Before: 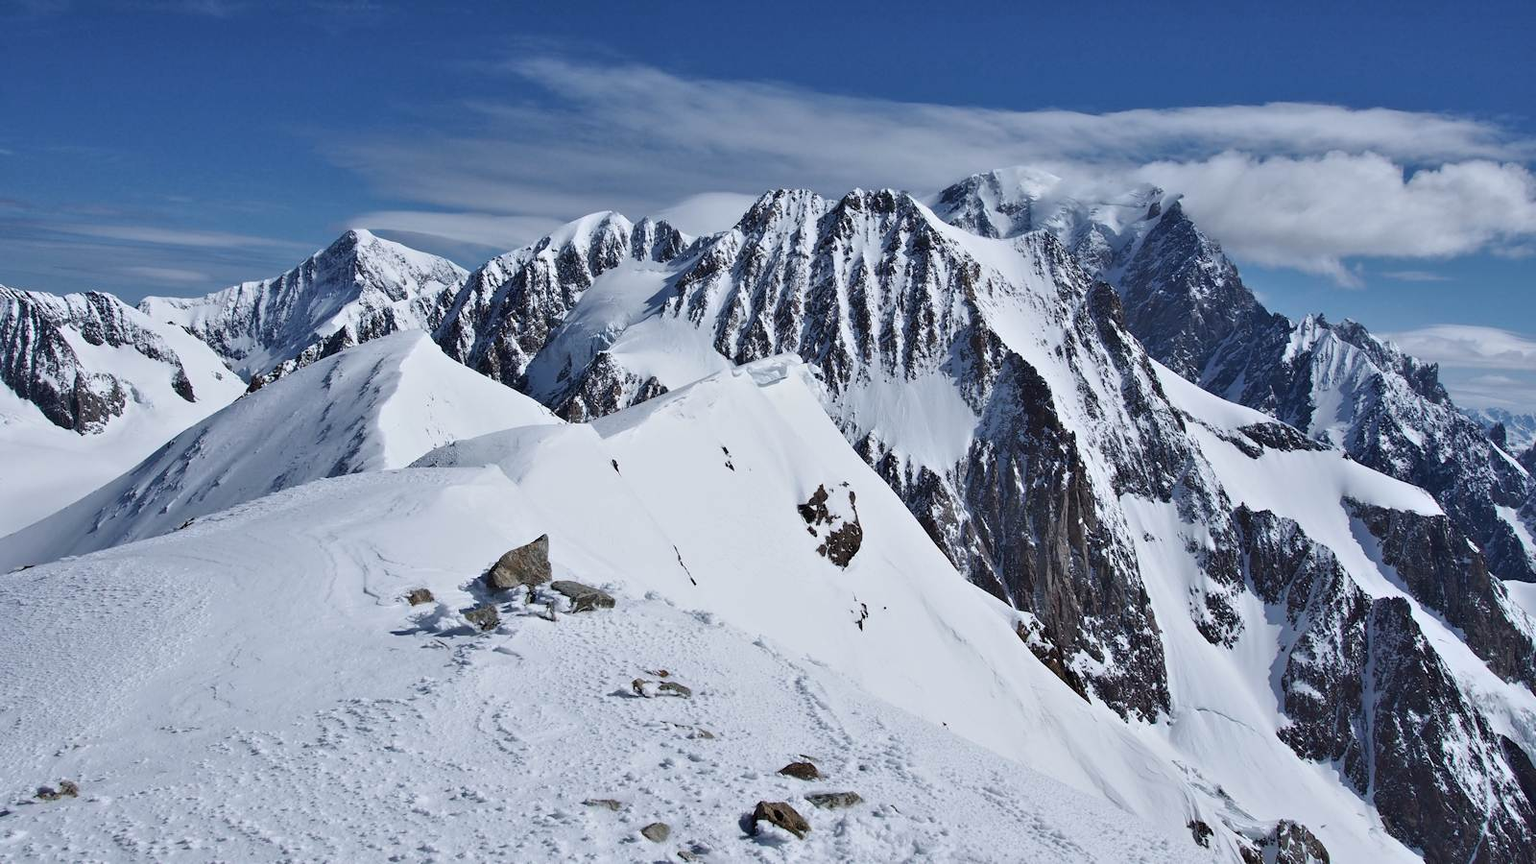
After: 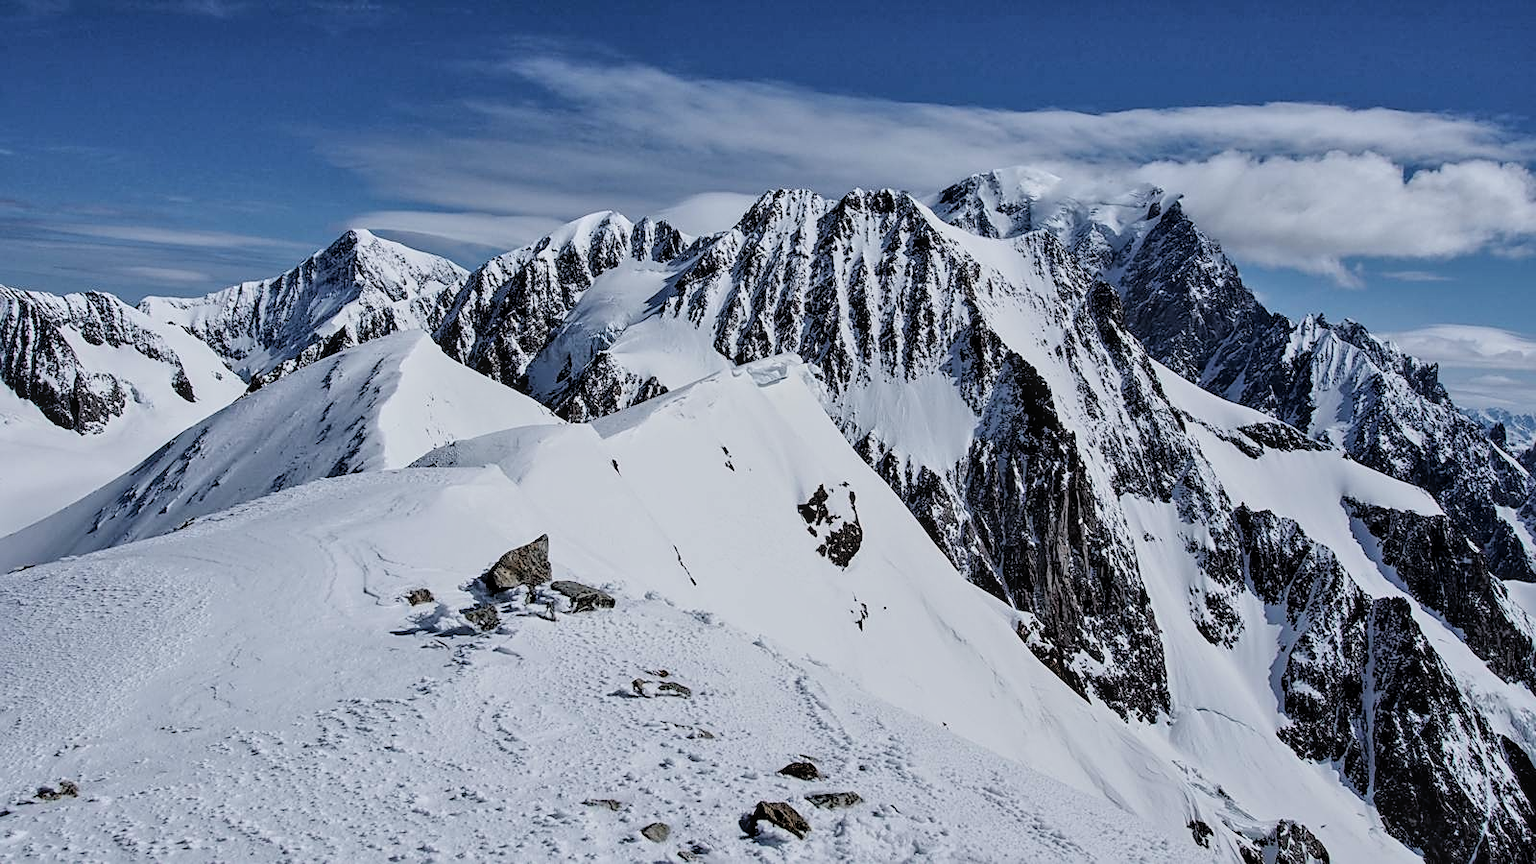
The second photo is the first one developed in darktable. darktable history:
sharpen: on, module defaults
local contrast: on, module defaults
filmic rgb: black relative exposure -3.39 EV, white relative exposure 3.46 EV, threshold 6 EV, hardness 2.36, contrast 1.104, enable highlight reconstruction true
